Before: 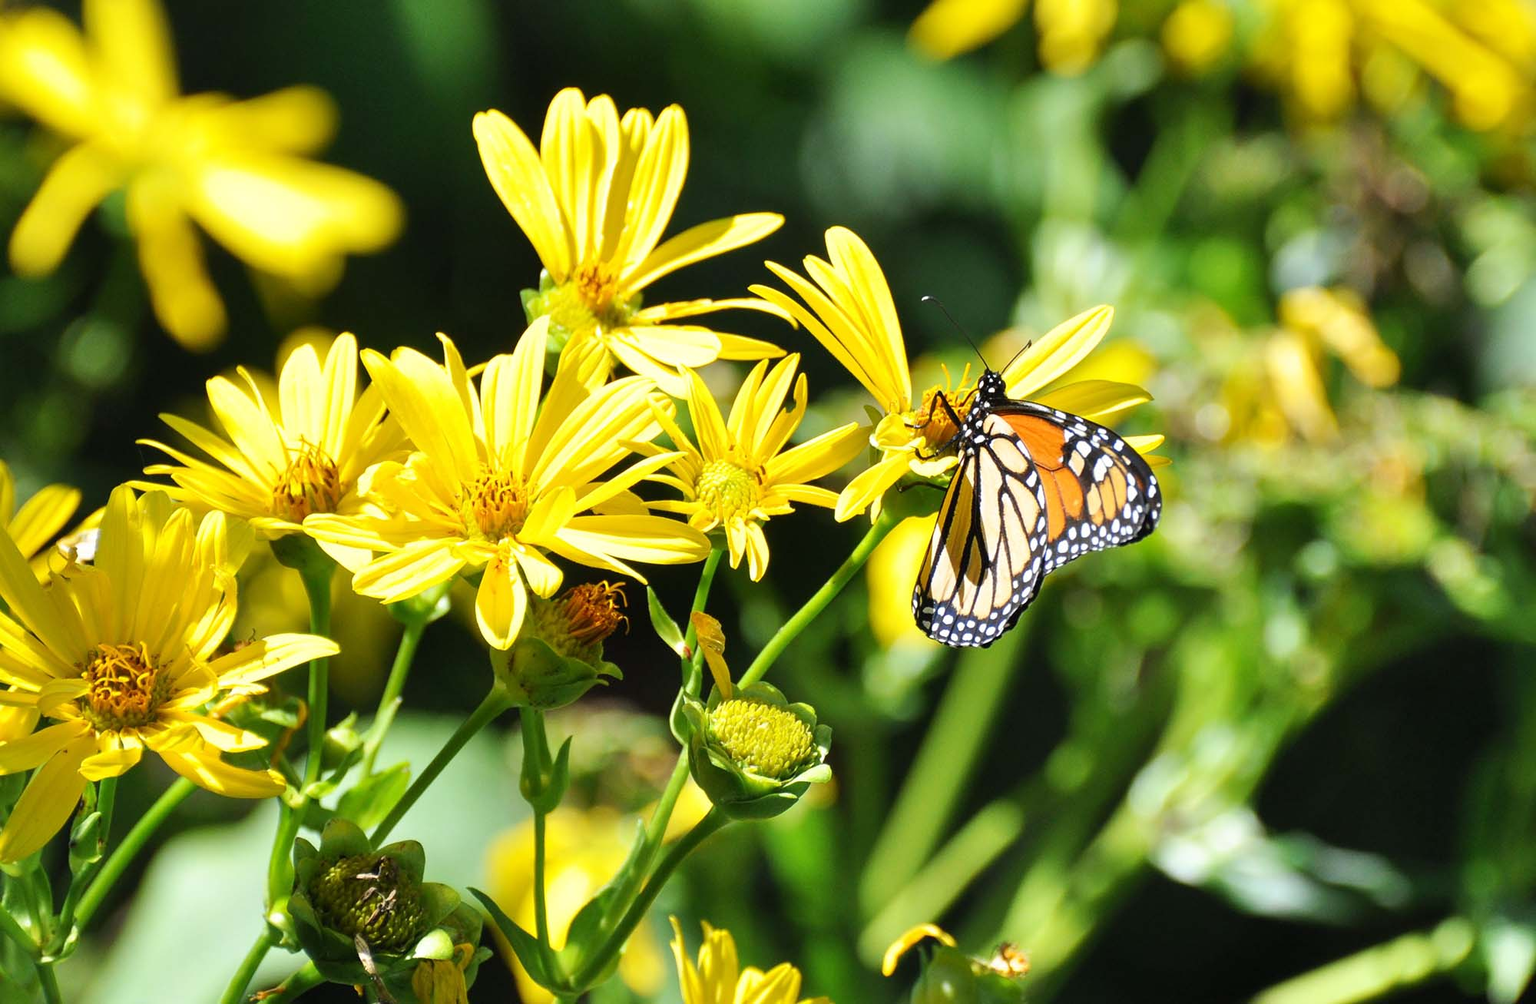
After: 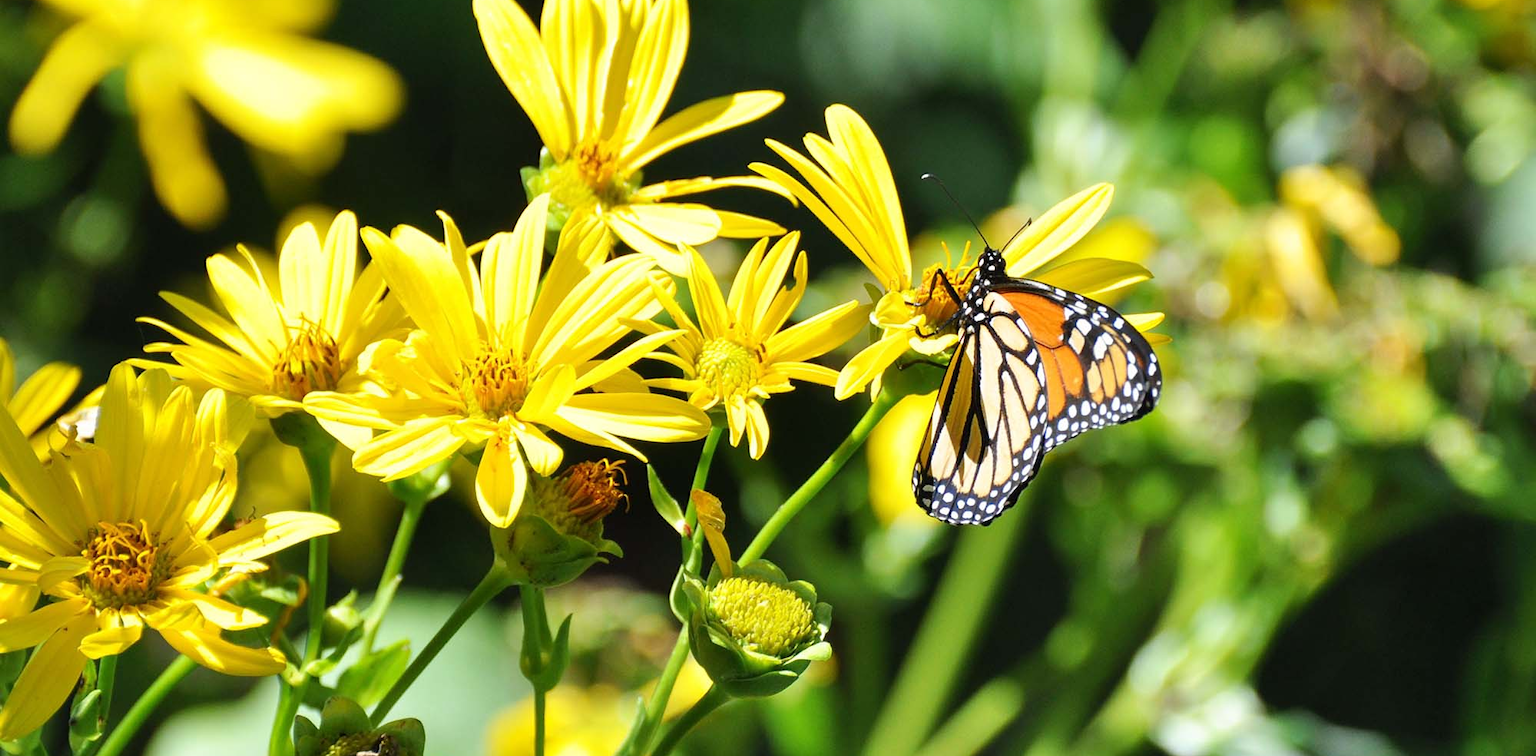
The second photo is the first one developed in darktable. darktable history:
crop and rotate: top 12.171%, bottom 12.435%
